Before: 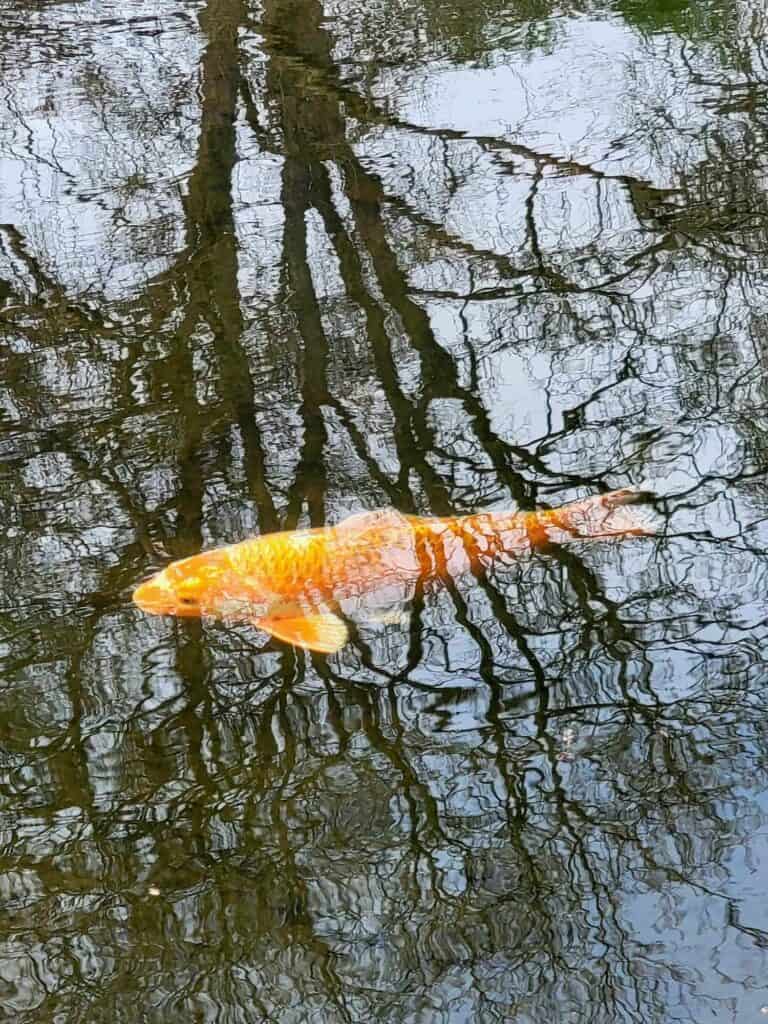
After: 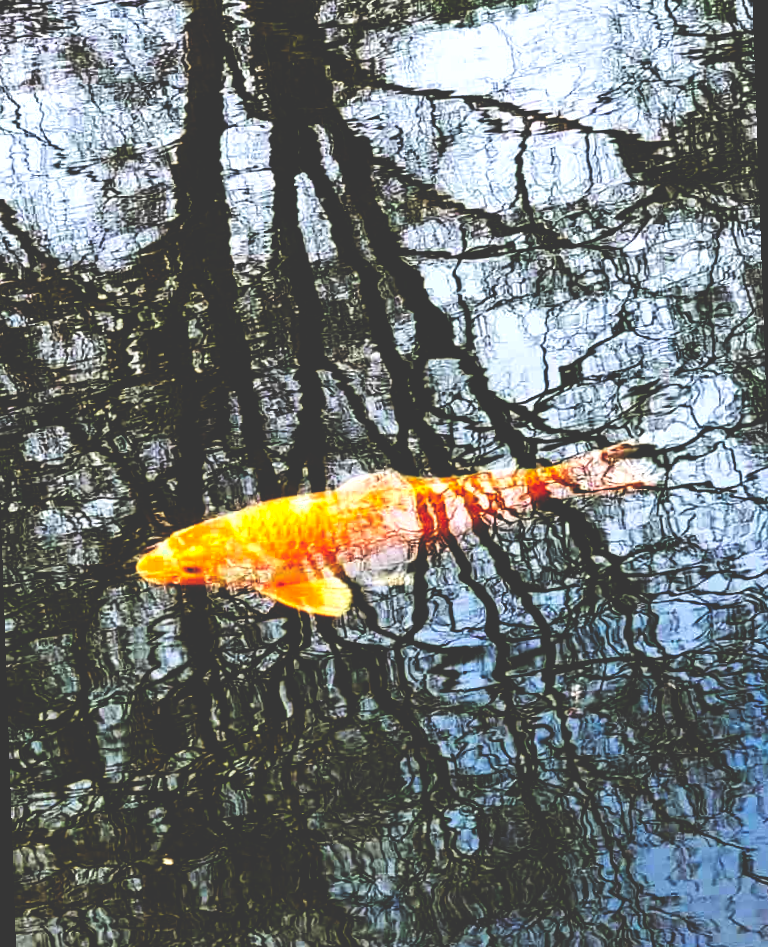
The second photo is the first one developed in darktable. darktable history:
rgb levels: levels [[0.013, 0.434, 0.89], [0, 0.5, 1], [0, 0.5, 1]]
rotate and perspective: rotation -2°, crop left 0.022, crop right 0.978, crop top 0.049, crop bottom 0.951
base curve: curves: ch0 [(0, 0.036) (0.083, 0.04) (0.804, 1)], preserve colors none
